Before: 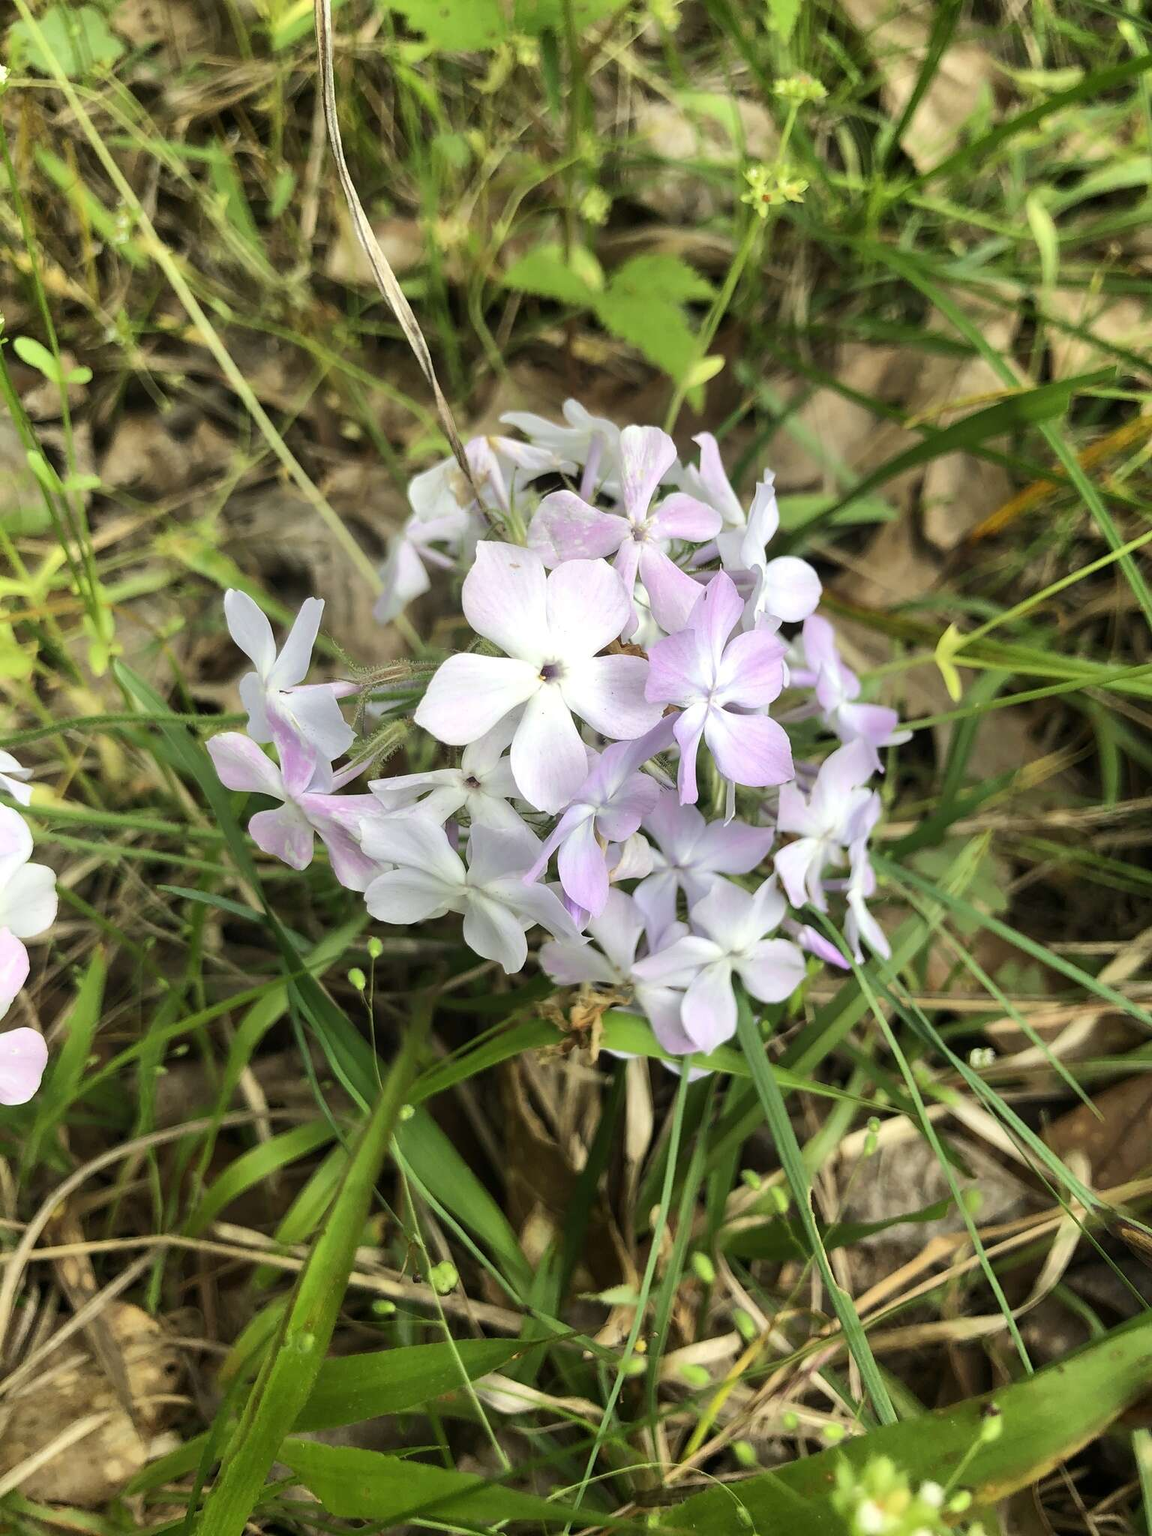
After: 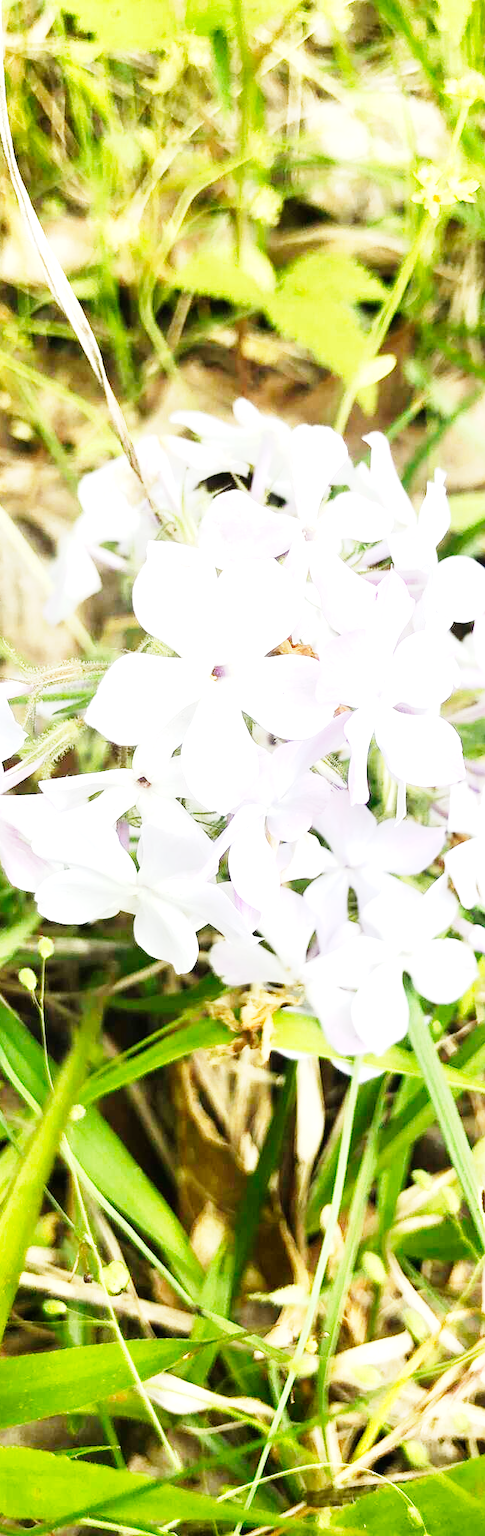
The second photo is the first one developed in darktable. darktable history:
crop: left 28.583%, right 29.231%
exposure: black level correction 0, exposure 1 EV, compensate highlight preservation false
base curve: curves: ch0 [(0, 0) (0, 0.001) (0.001, 0.001) (0.004, 0.002) (0.007, 0.004) (0.015, 0.013) (0.033, 0.045) (0.052, 0.096) (0.075, 0.17) (0.099, 0.241) (0.163, 0.42) (0.219, 0.55) (0.259, 0.616) (0.327, 0.722) (0.365, 0.765) (0.522, 0.873) (0.547, 0.881) (0.689, 0.919) (0.826, 0.952) (1, 1)], preserve colors none
